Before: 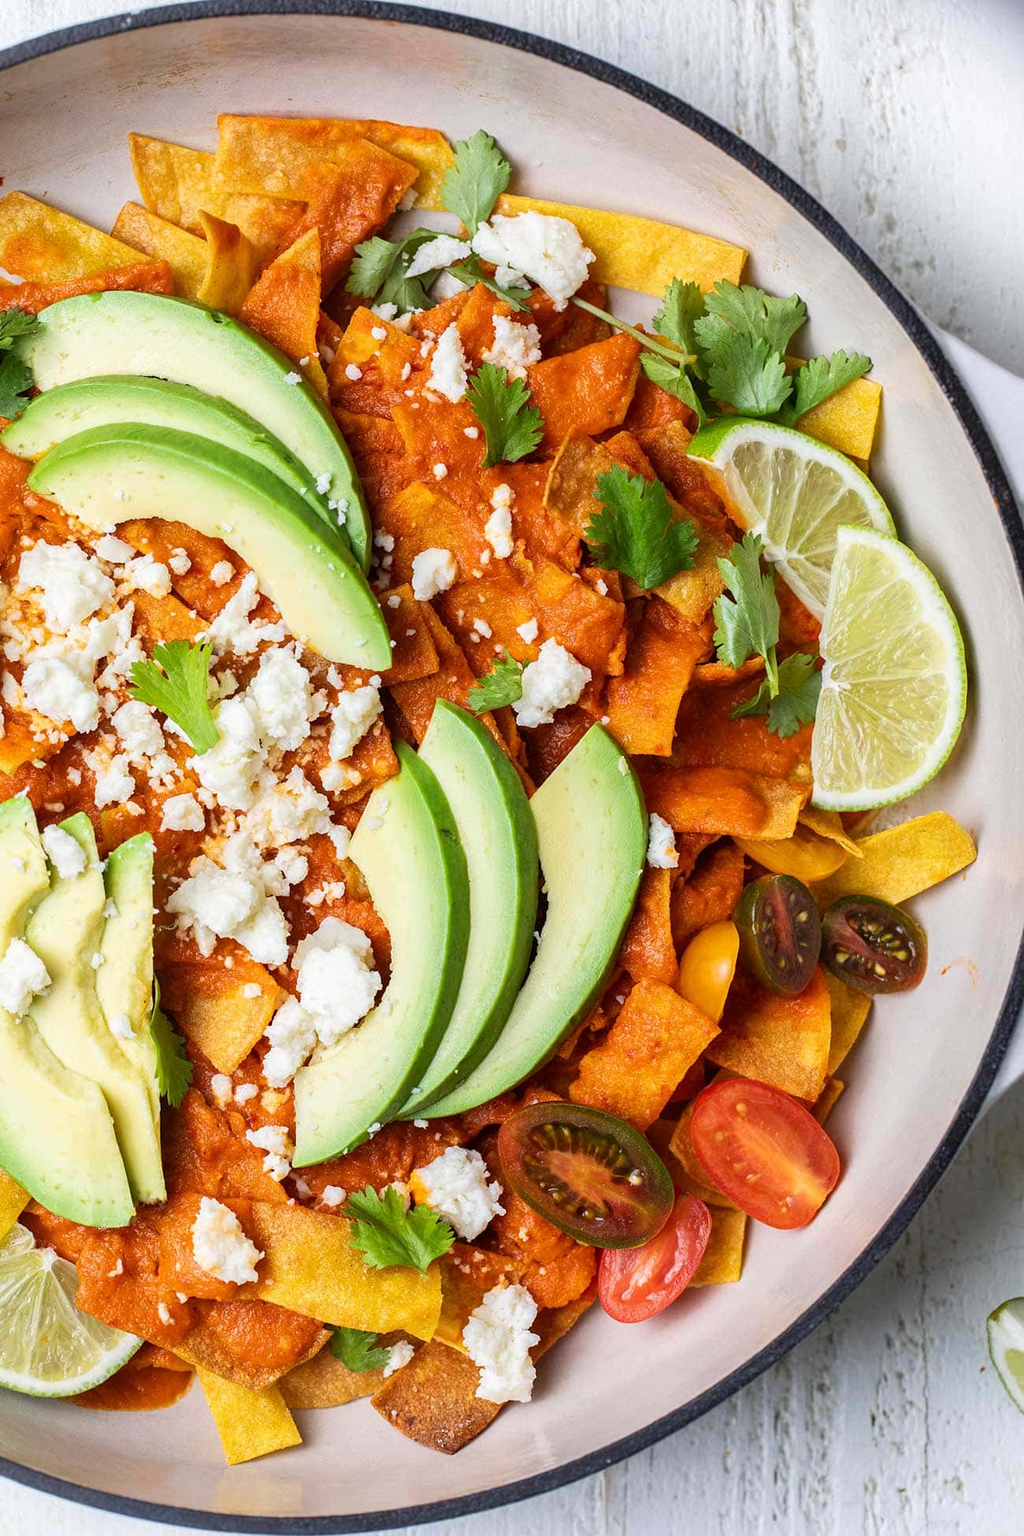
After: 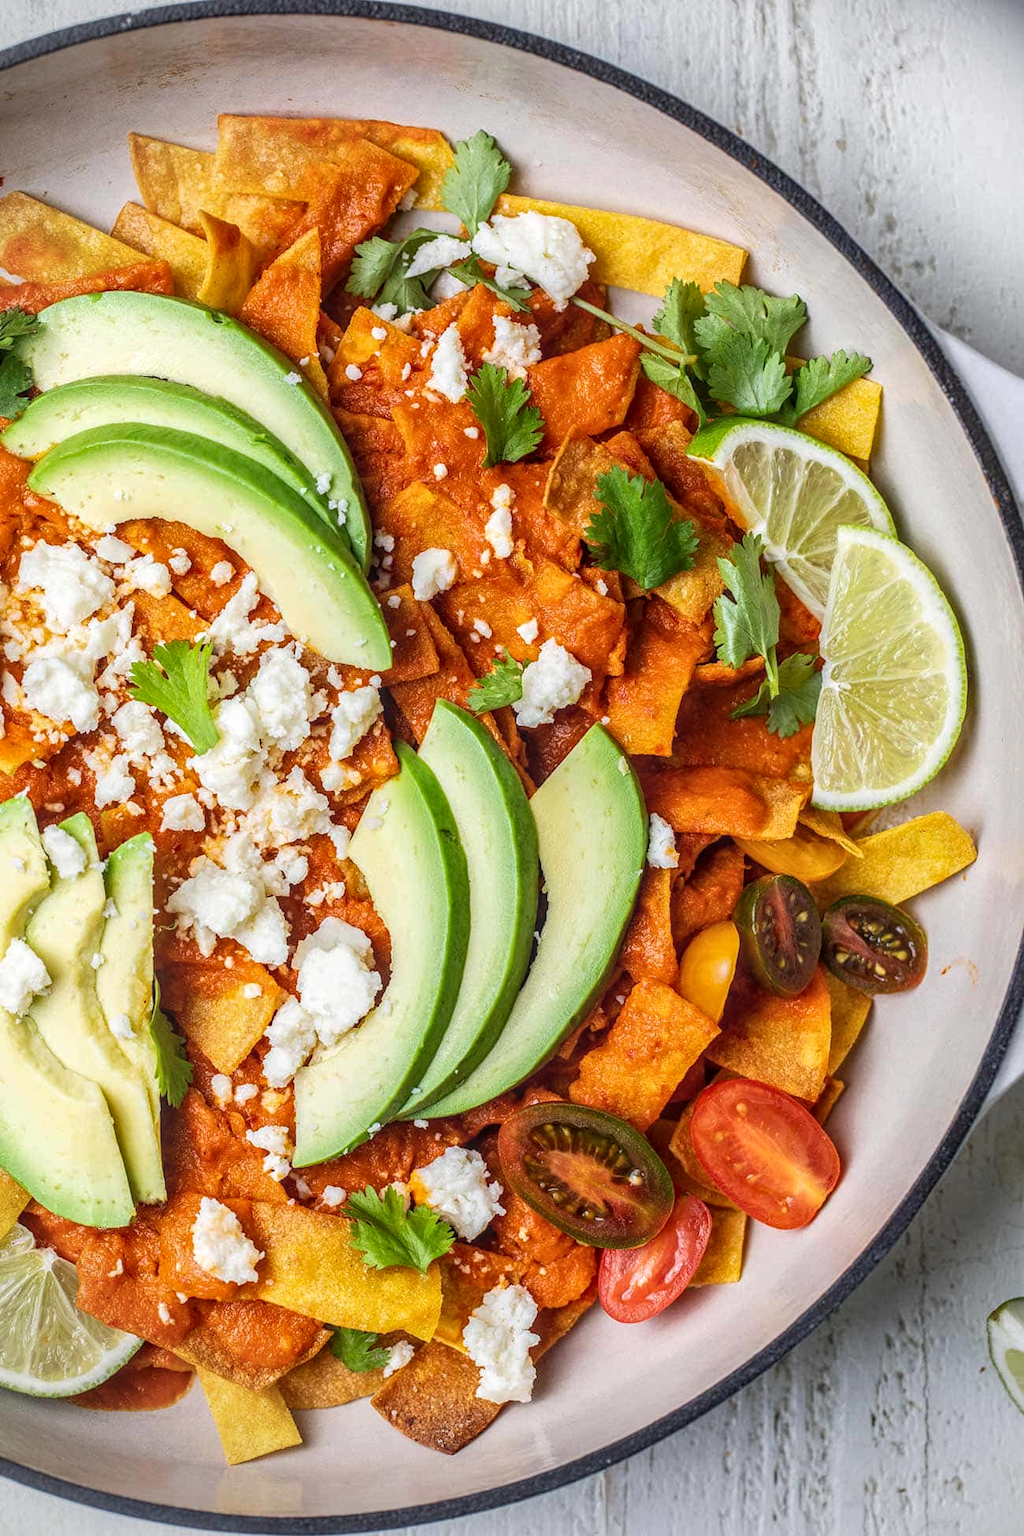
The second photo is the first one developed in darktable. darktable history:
local contrast: highlights 0%, shadows 0%, detail 133%
vignetting: fall-off radius 60.92%
